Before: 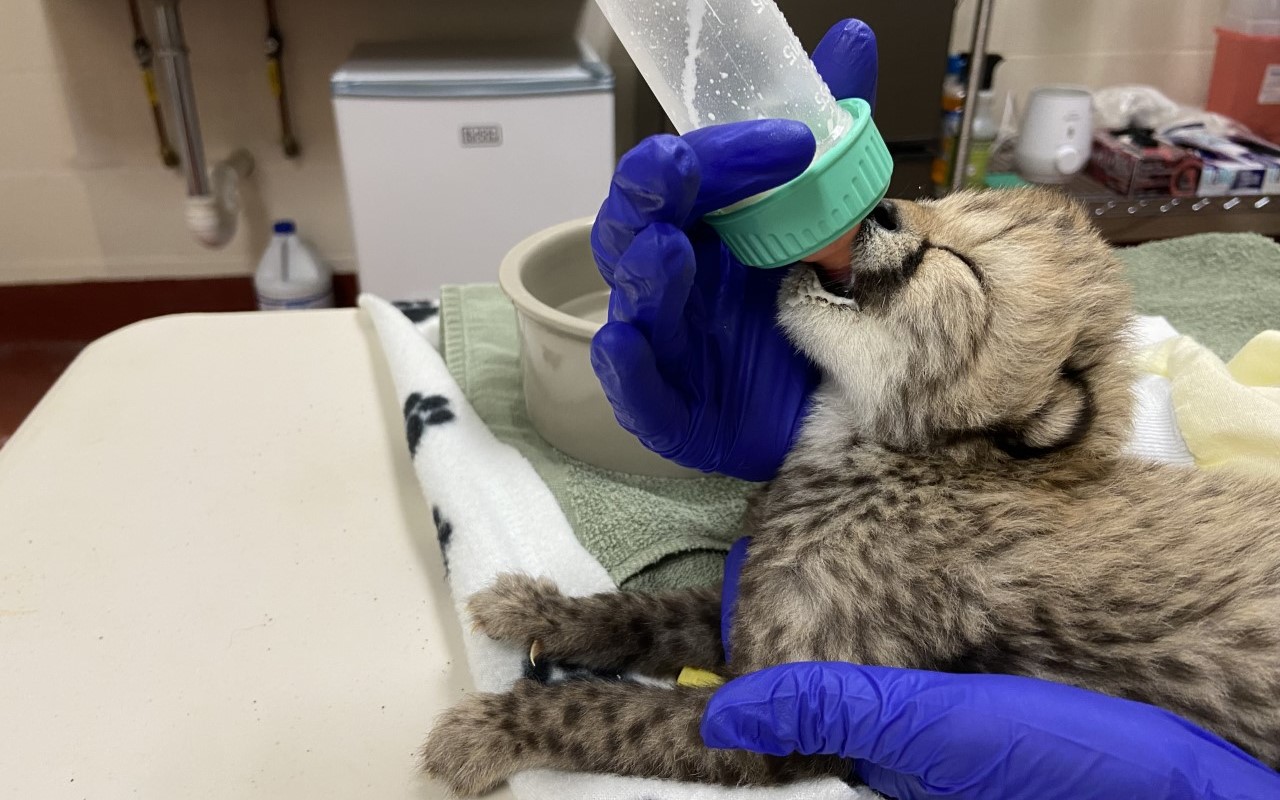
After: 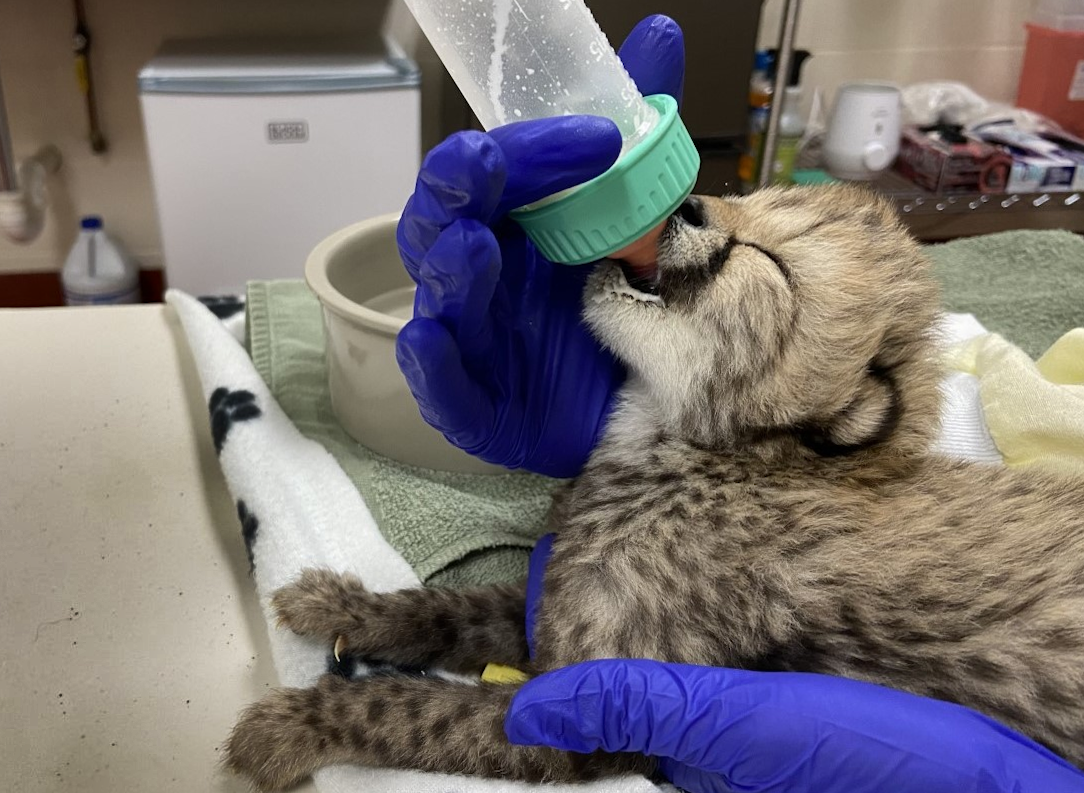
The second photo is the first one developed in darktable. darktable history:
crop and rotate: left 14.584%
rotate and perspective: rotation 0.192°, lens shift (horizontal) -0.015, crop left 0.005, crop right 0.996, crop top 0.006, crop bottom 0.99
shadows and highlights: shadows 20.91, highlights -82.73, soften with gaussian
